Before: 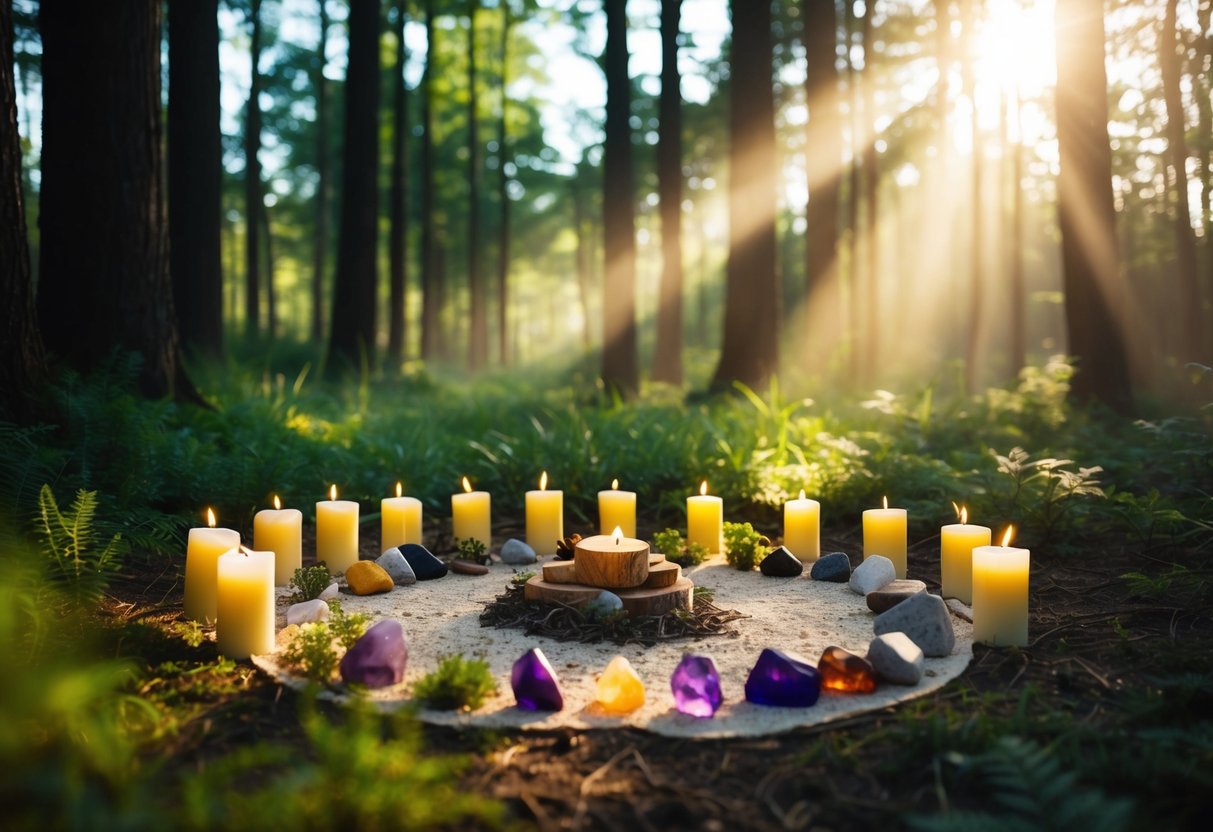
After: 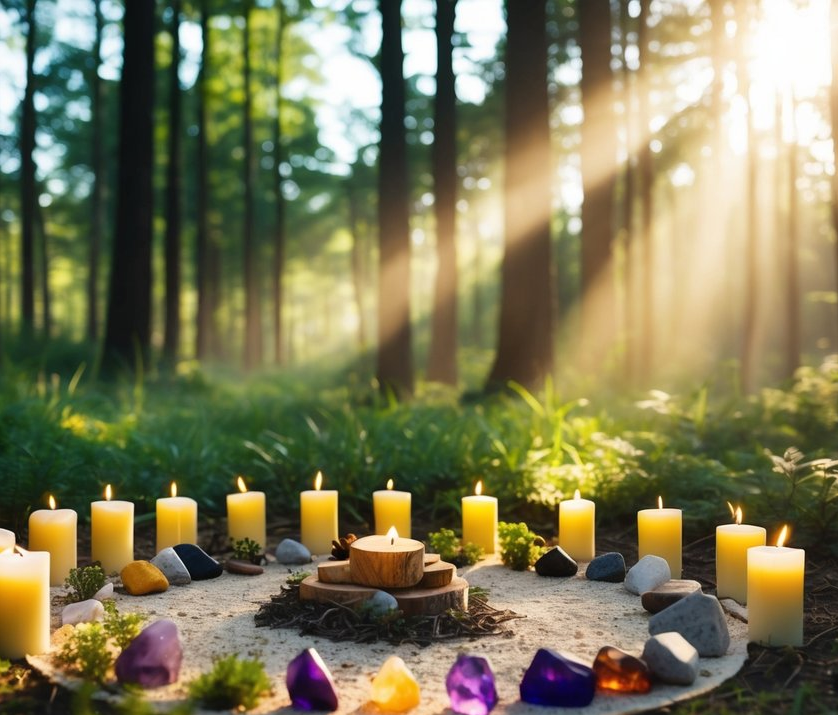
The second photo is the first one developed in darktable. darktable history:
shadows and highlights: shadows 37.11, highlights -27.9, soften with gaussian
crop: left 18.62%, right 12.286%, bottom 14.052%
